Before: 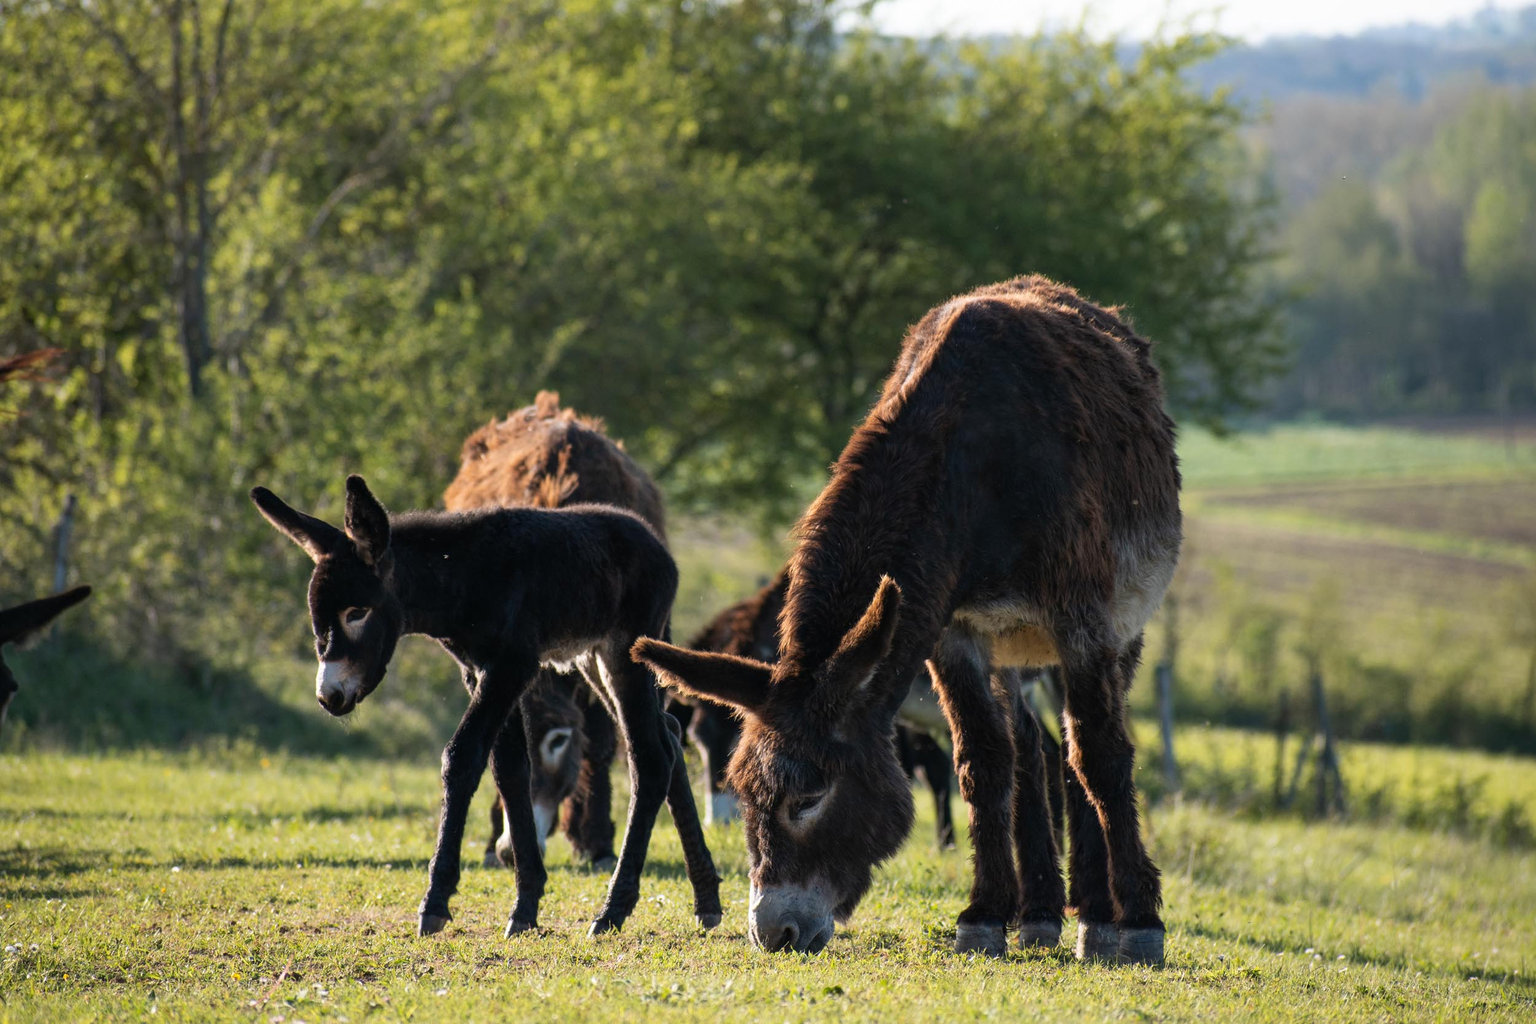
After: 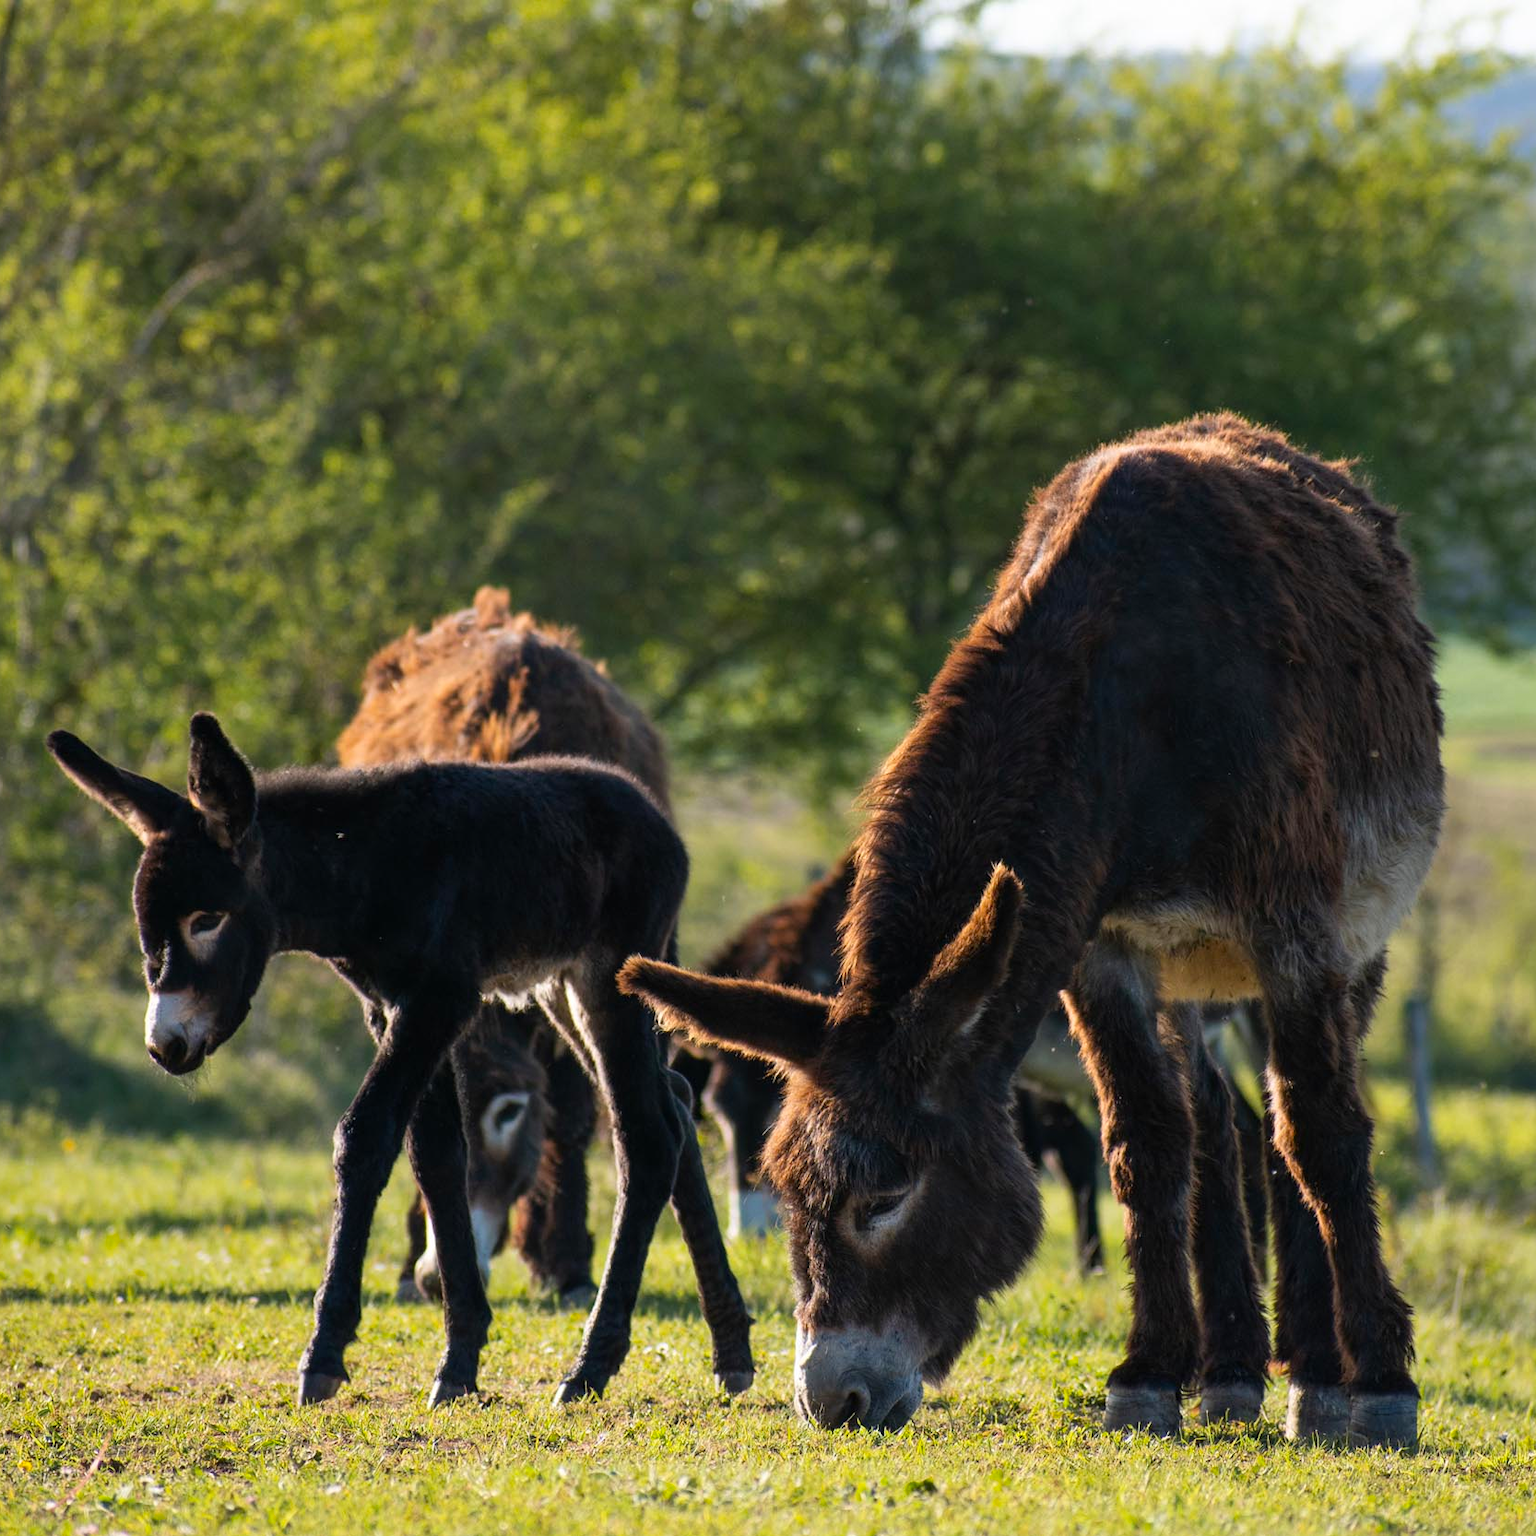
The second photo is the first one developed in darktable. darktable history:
color balance rgb: perceptual saturation grading › global saturation 10%, global vibrance 10%
crop and rotate: left 14.292%, right 19.041%
contrast brightness saturation: contrast 0.04, saturation 0.07
